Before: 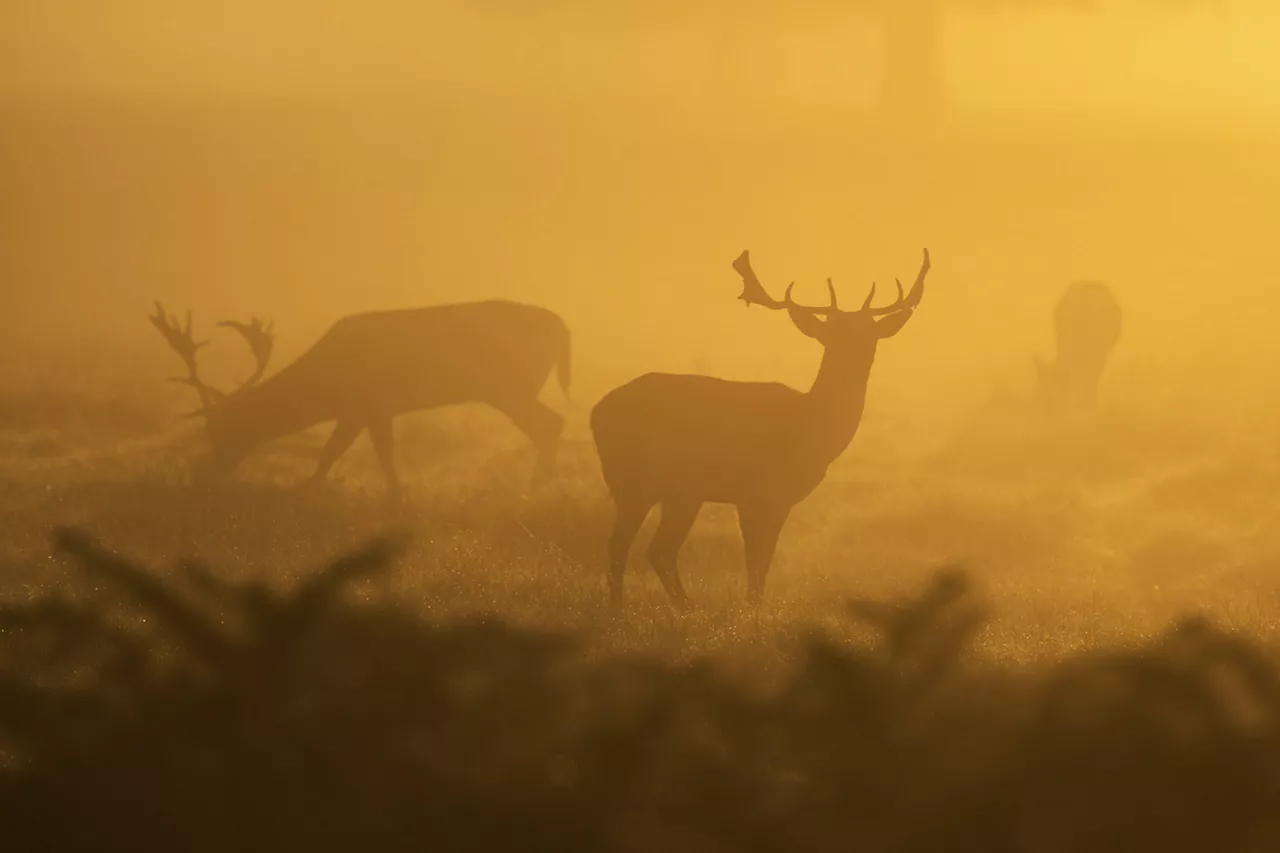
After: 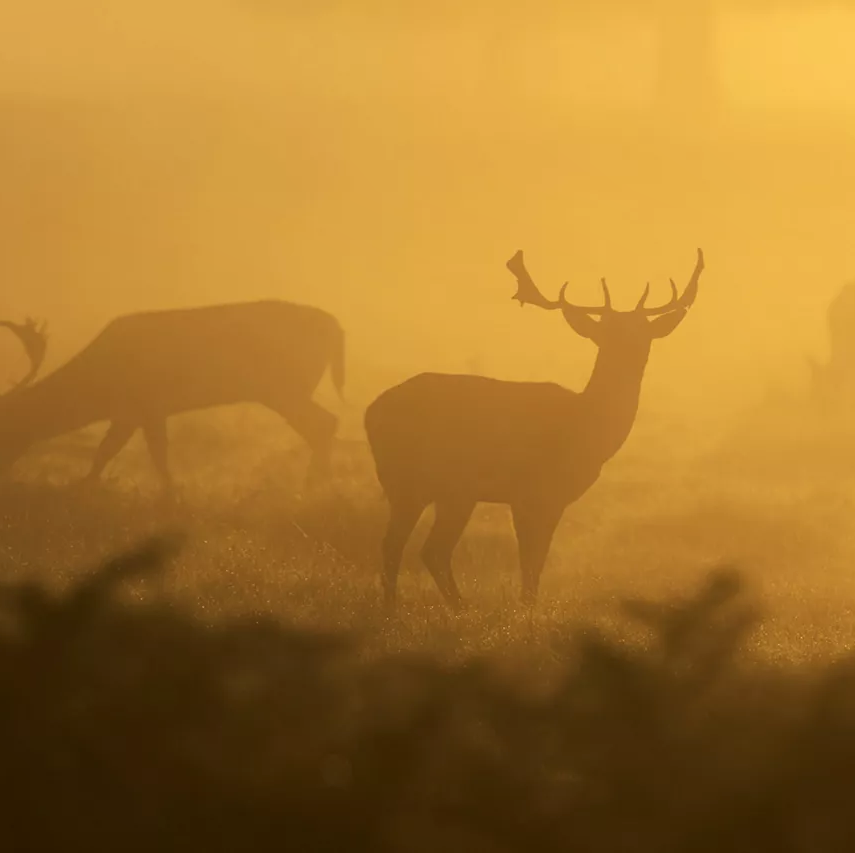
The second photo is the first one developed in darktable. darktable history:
shadows and highlights: shadows -30, highlights 30
crop and rotate: left 17.732%, right 15.423%
